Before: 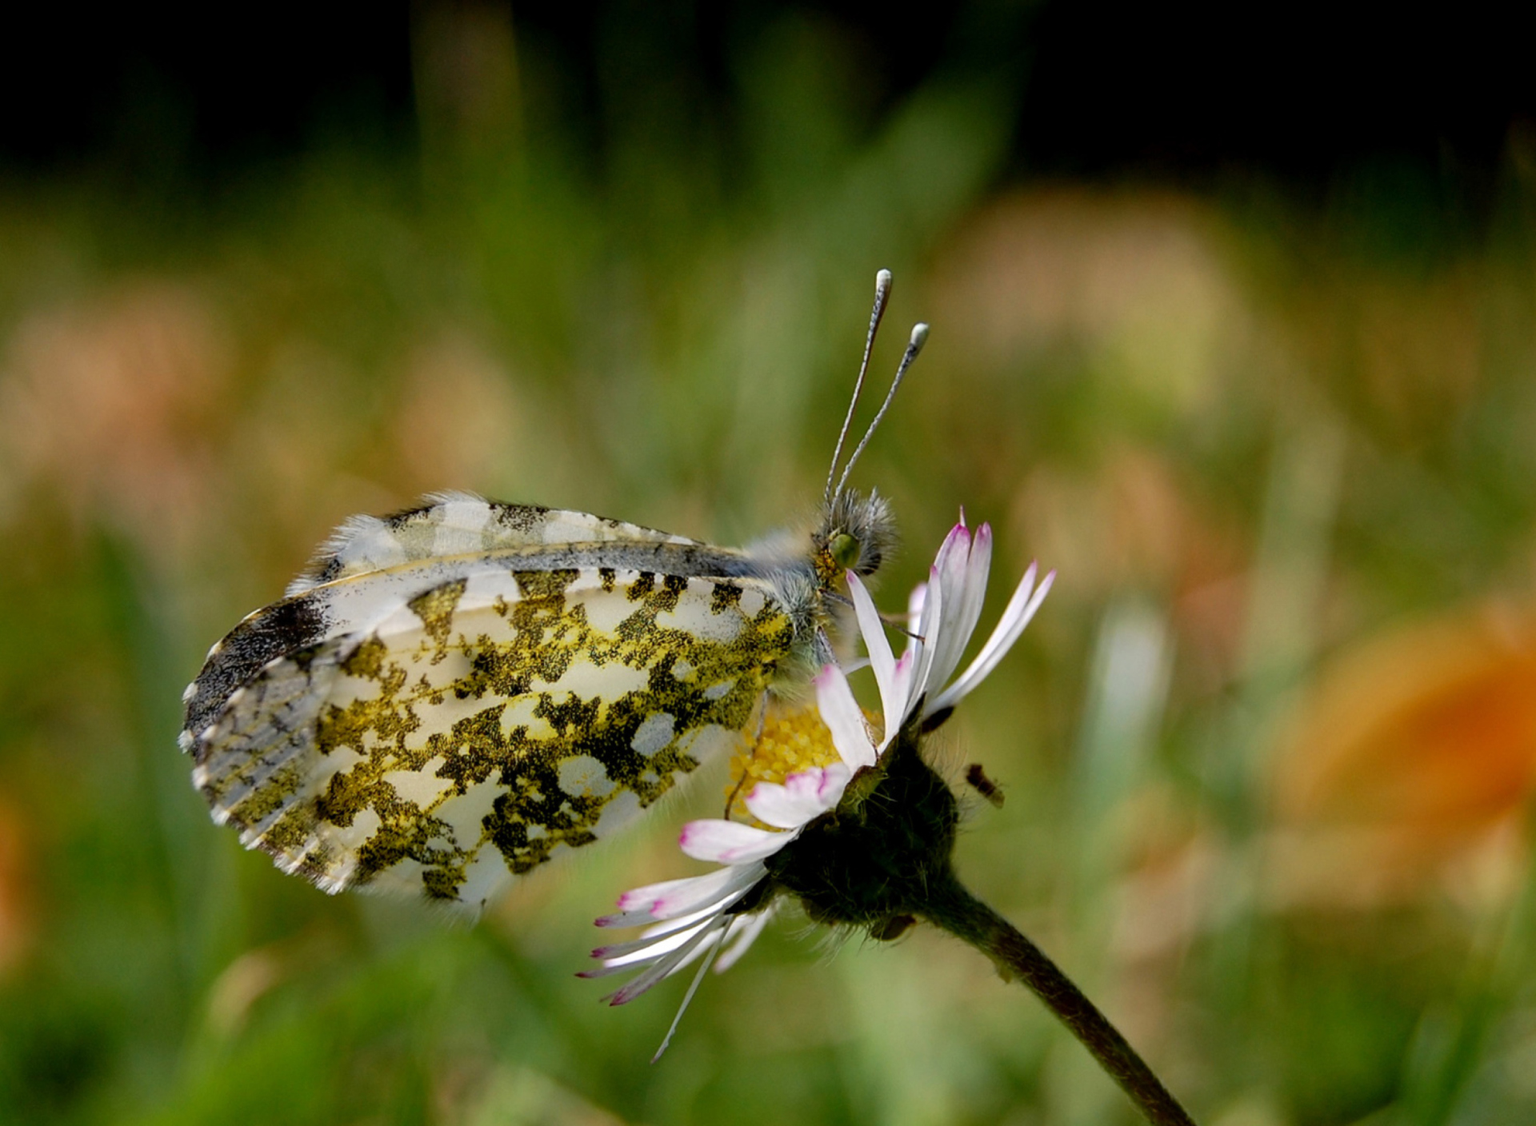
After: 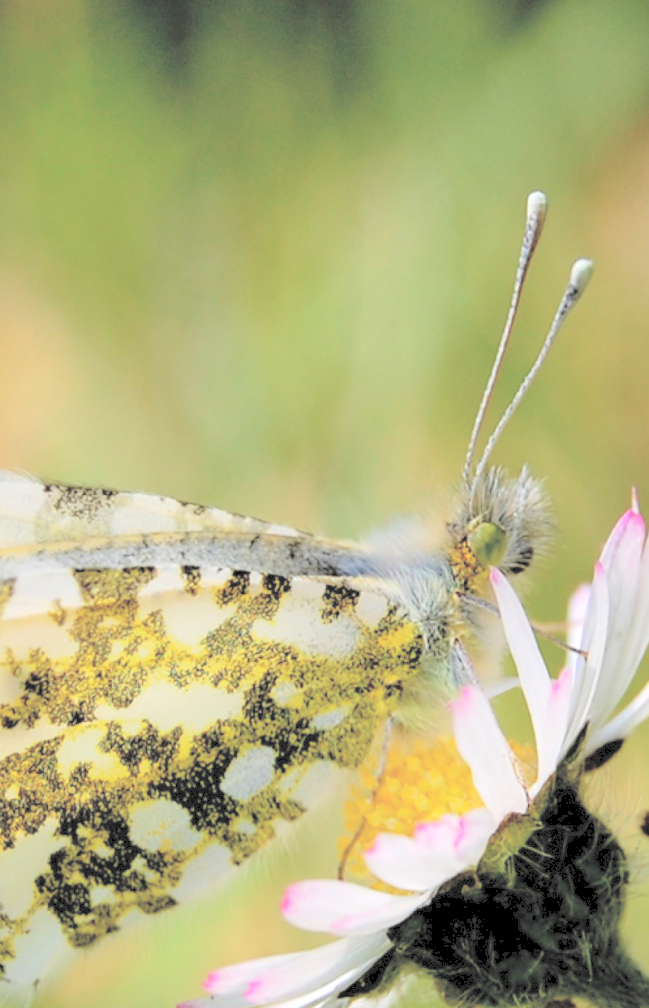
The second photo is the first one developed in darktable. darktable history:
crop and rotate: left 29.609%, top 10.341%, right 36.555%, bottom 18.015%
contrast brightness saturation: brightness 0.995
